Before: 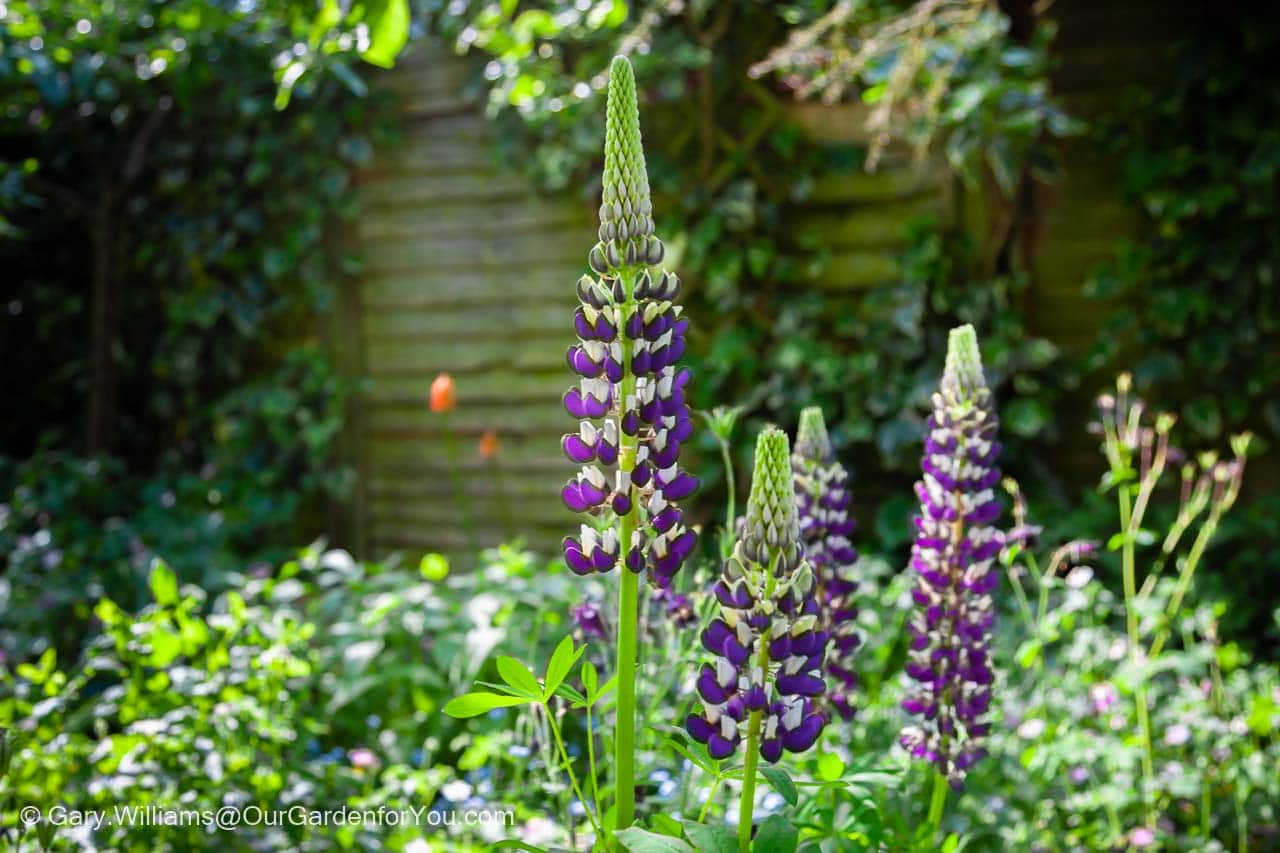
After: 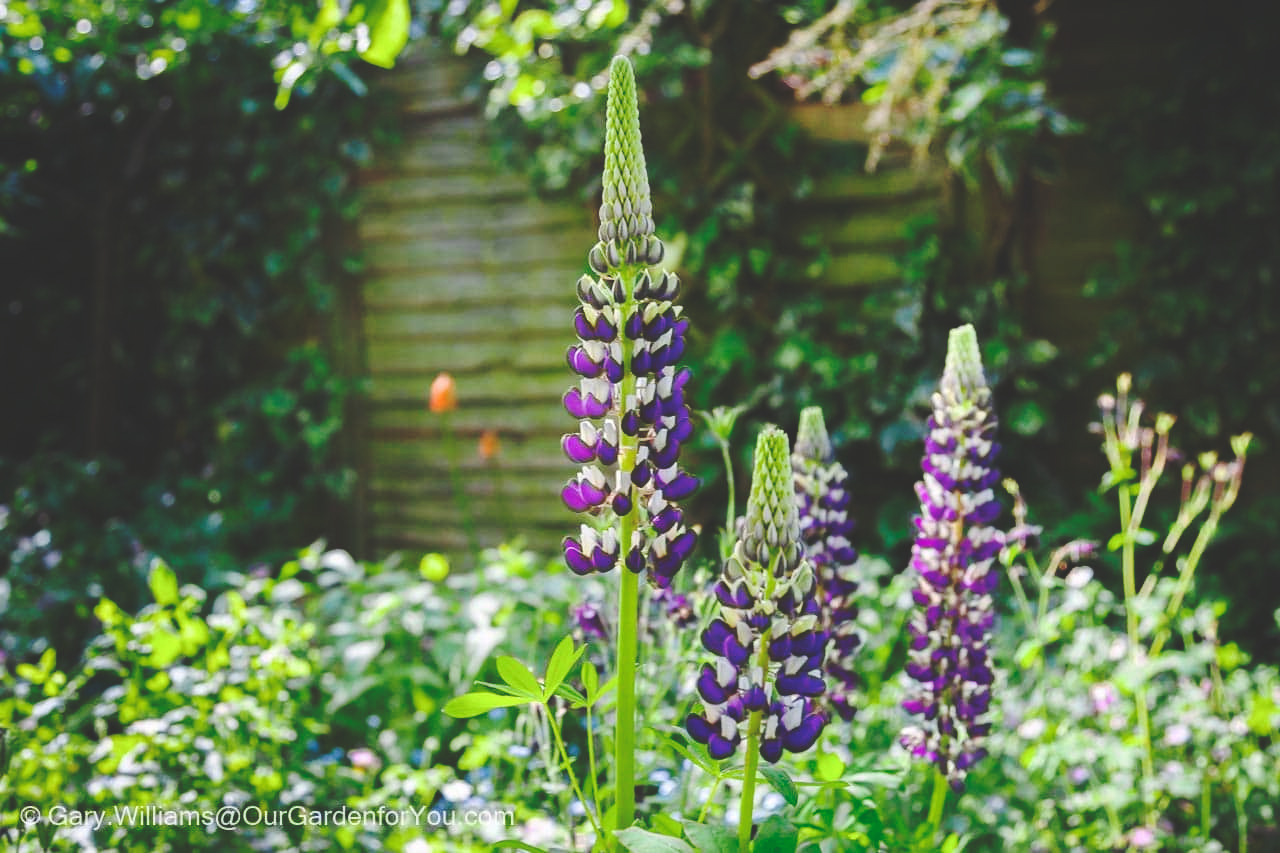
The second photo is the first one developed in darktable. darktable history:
exposure: compensate exposure bias true, compensate highlight preservation false
base curve: curves: ch0 [(0, 0.024) (0.055, 0.065) (0.121, 0.166) (0.236, 0.319) (0.693, 0.726) (1, 1)], preserve colors none
